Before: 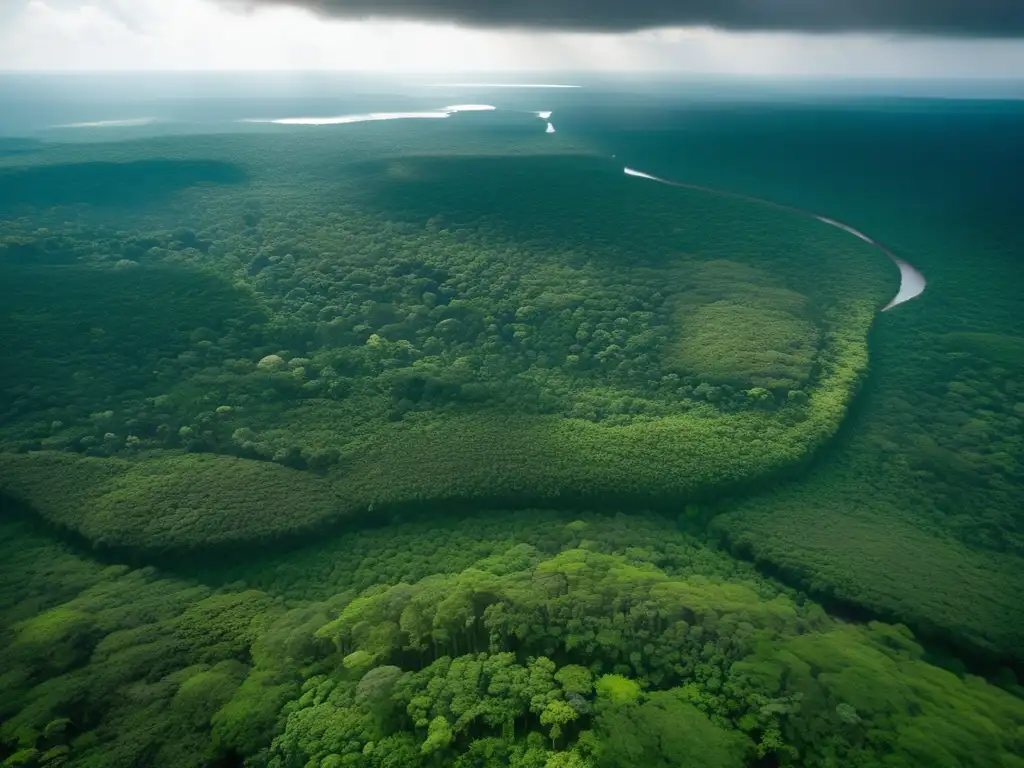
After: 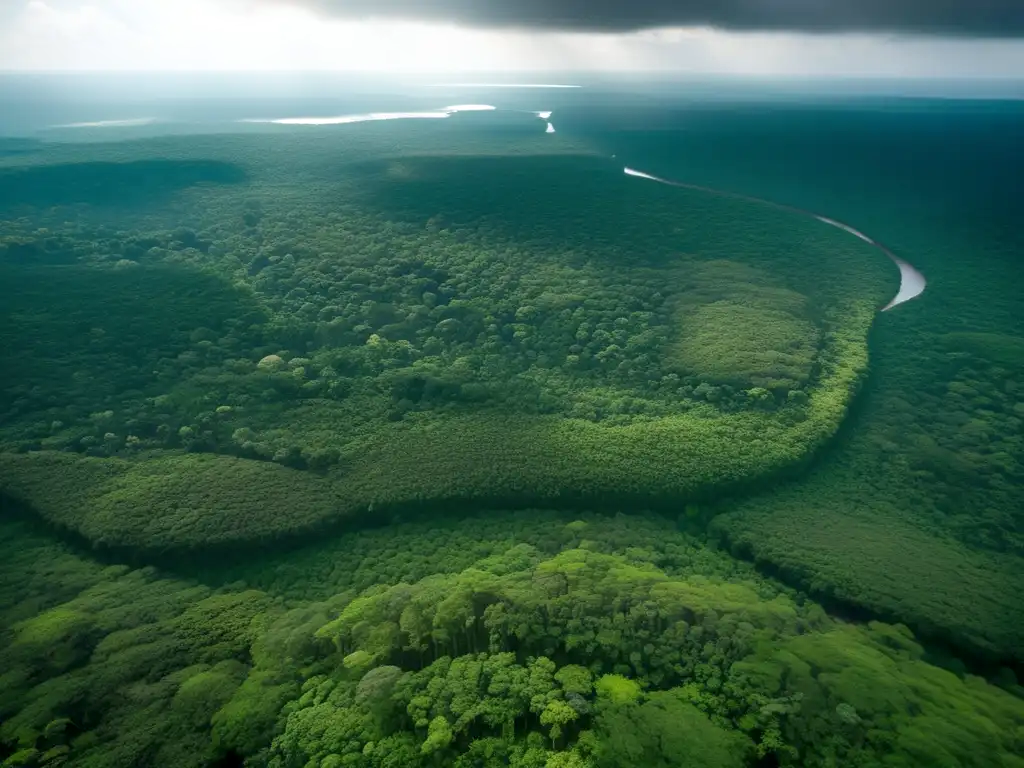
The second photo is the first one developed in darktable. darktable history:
local contrast: highlights 100%, shadows 100%, detail 120%, midtone range 0.2
bloom: size 9%, threshold 100%, strength 7%
